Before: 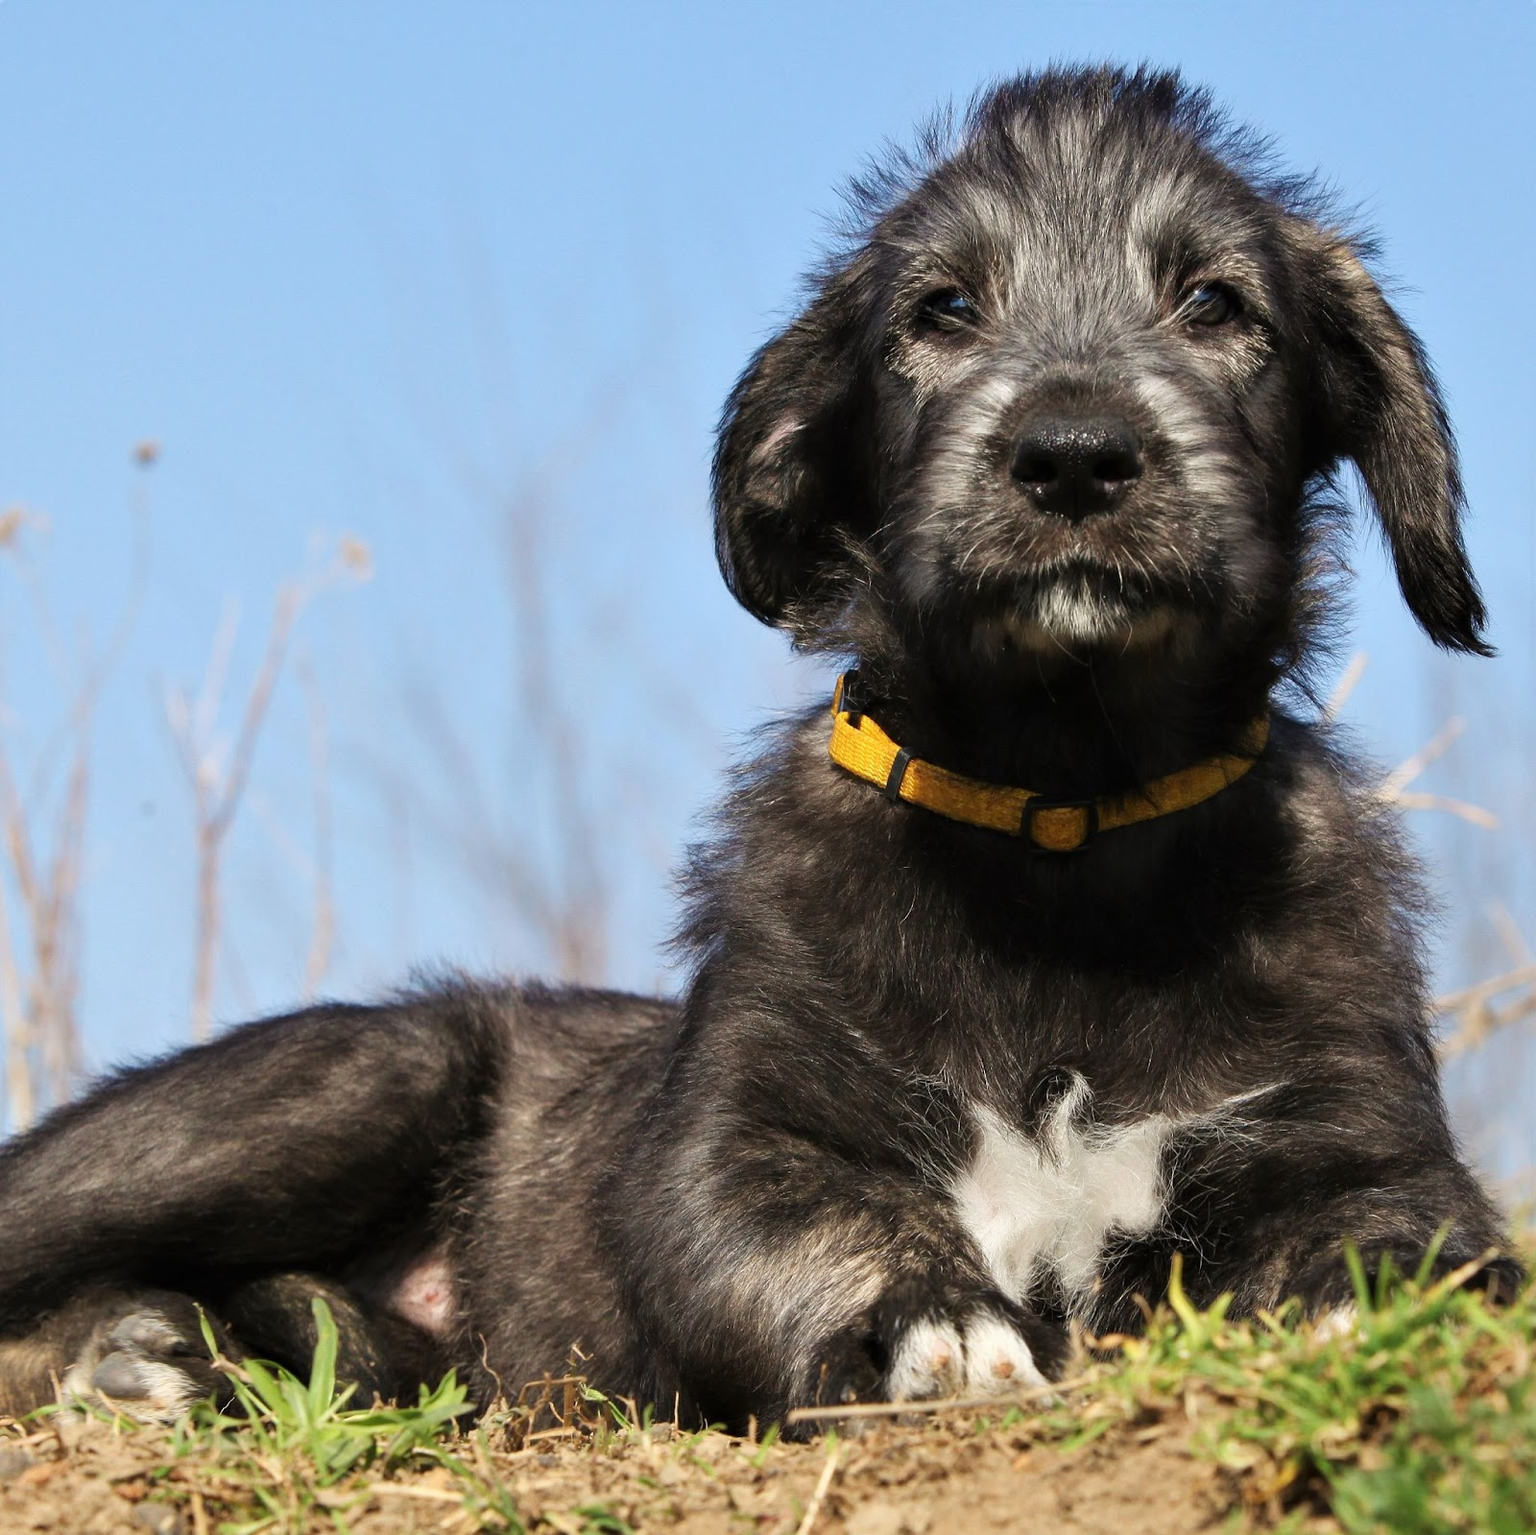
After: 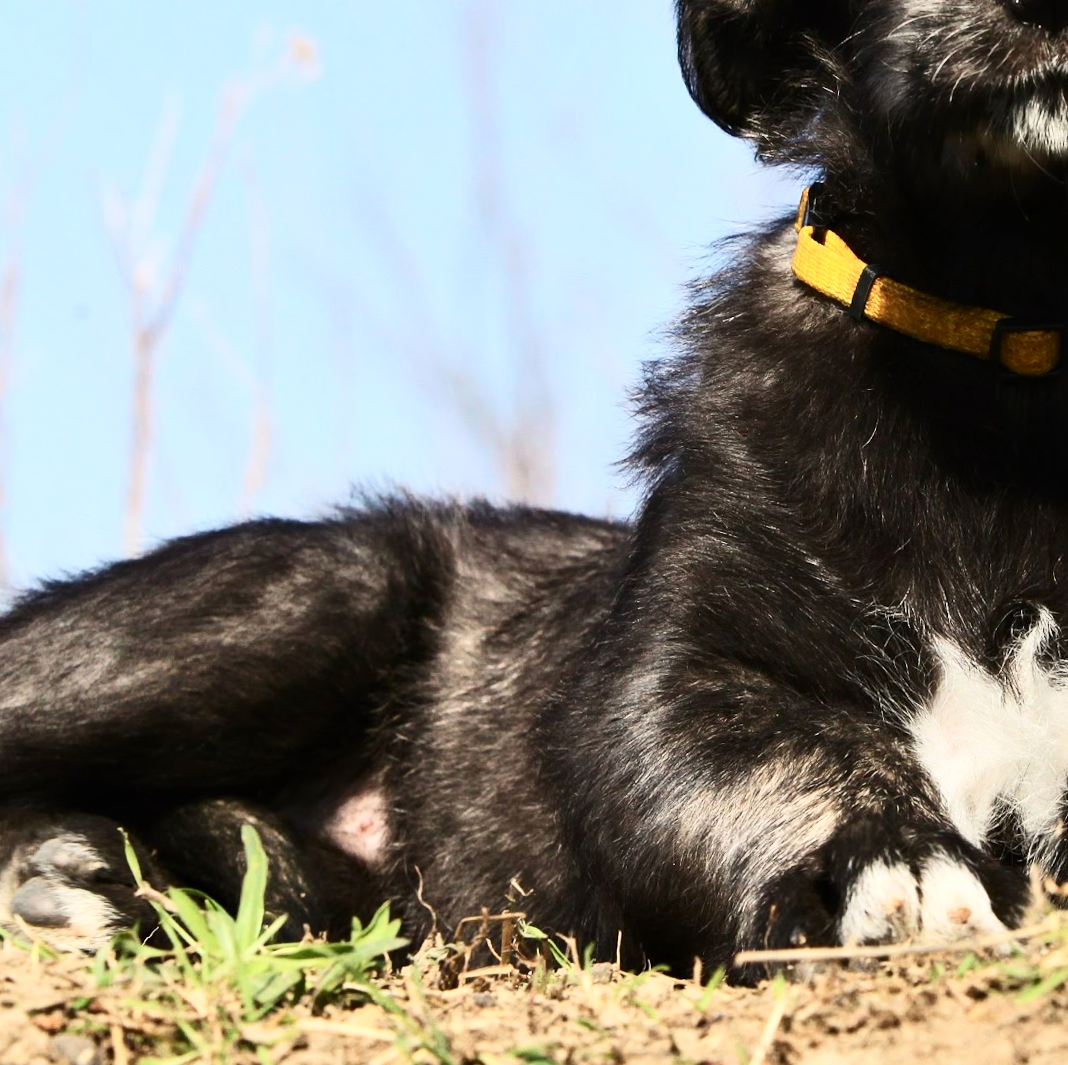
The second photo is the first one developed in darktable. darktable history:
crop and rotate: angle -1.2°, left 3.589%, top 31.981%, right 28.246%
contrast brightness saturation: contrast 0.374, brightness 0.11
